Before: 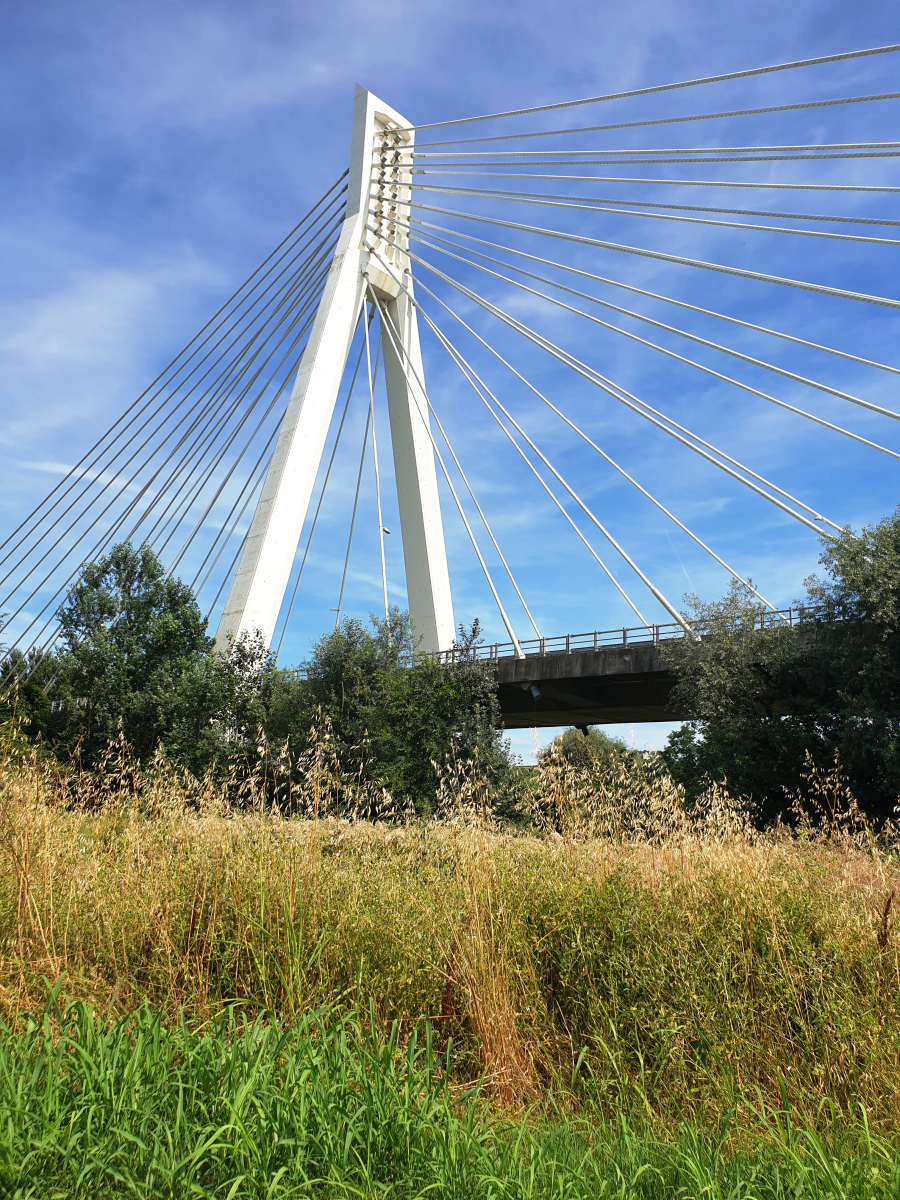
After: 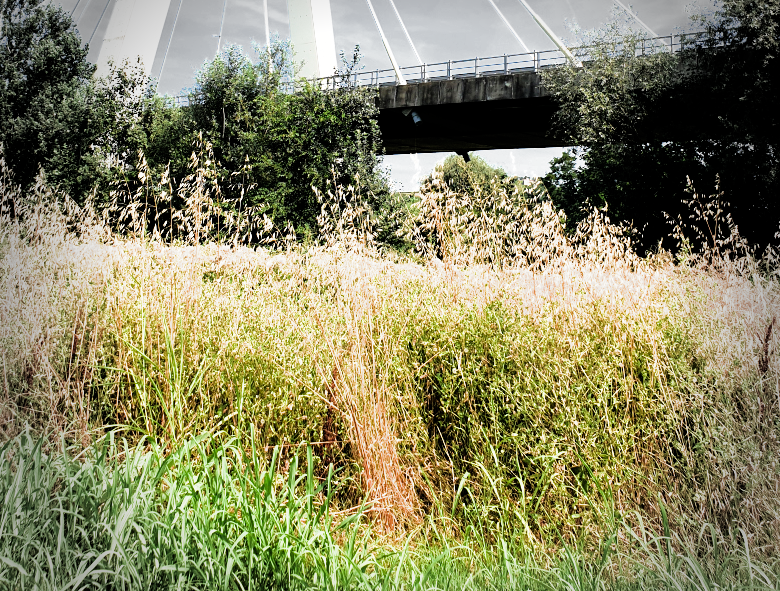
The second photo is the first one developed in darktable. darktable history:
filmic rgb: middle gray luminance 13%, black relative exposure -10.2 EV, white relative exposure 3.47 EV, target black luminance 0%, hardness 5.77, latitude 45.1%, contrast 1.223, highlights saturation mix 3.62%, shadows ↔ highlights balance 26.41%, add noise in highlights 0.001, preserve chrominance max RGB, color science v3 (2019), use custom middle-gray values true, contrast in highlights soft
tone equalizer: -8 EV -1.1 EV, -7 EV -1.02 EV, -6 EV -0.898 EV, -5 EV -0.614 EV, -3 EV 0.598 EV, -2 EV 0.869 EV, -1 EV 0.999 EV, +0 EV 1.08 EV
vignetting: fall-off start 68.76%, fall-off radius 29.55%, width/height ratio 0.995, shape 0.838
contrast brightness saturation: saturation 0.102
crop and rotate: left 13.253%, top 47.861%, bottom 2.87%
